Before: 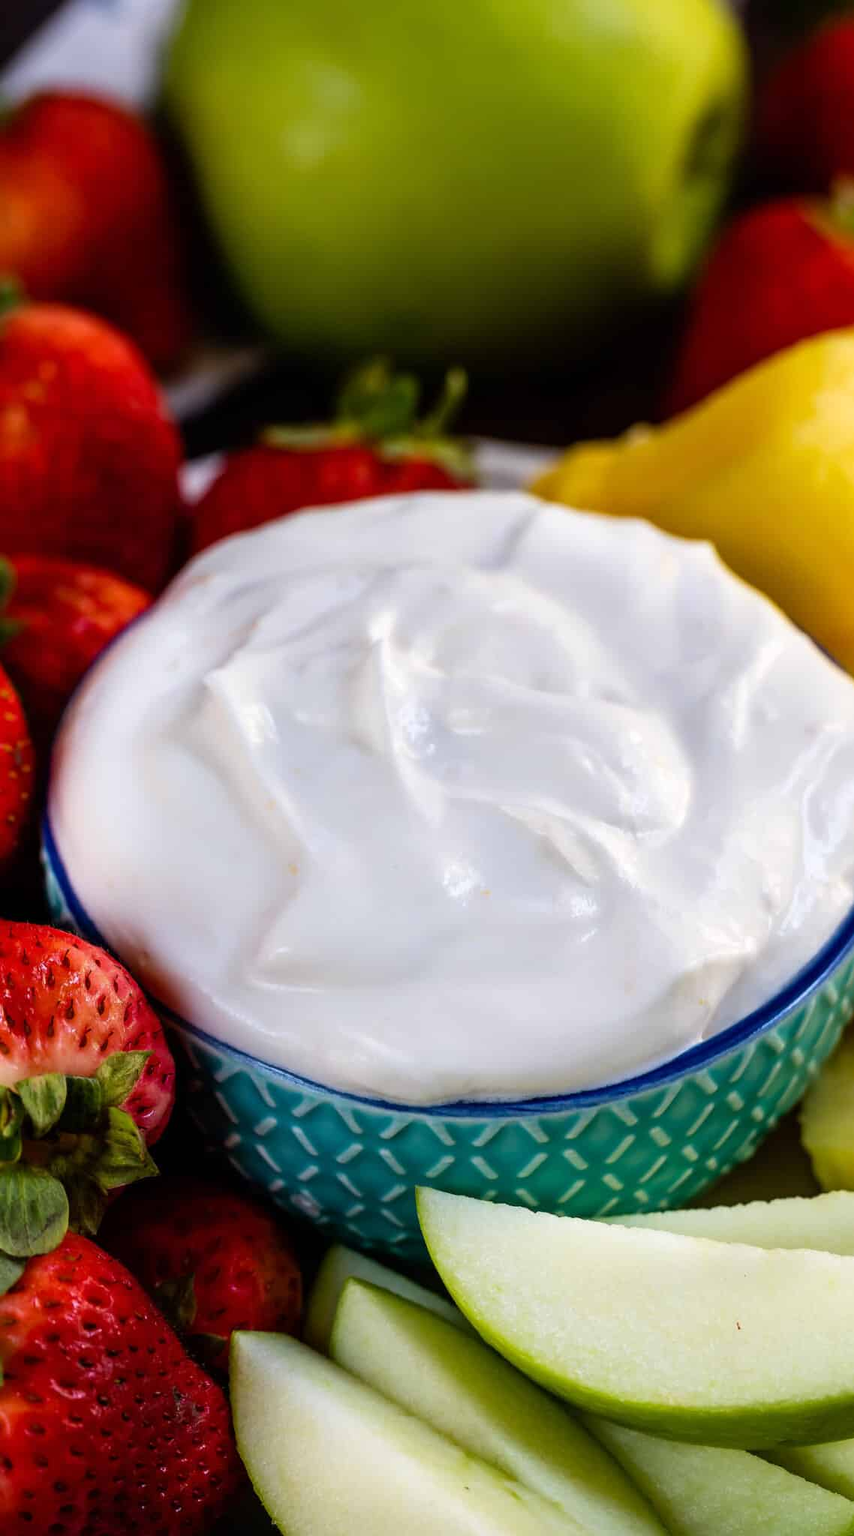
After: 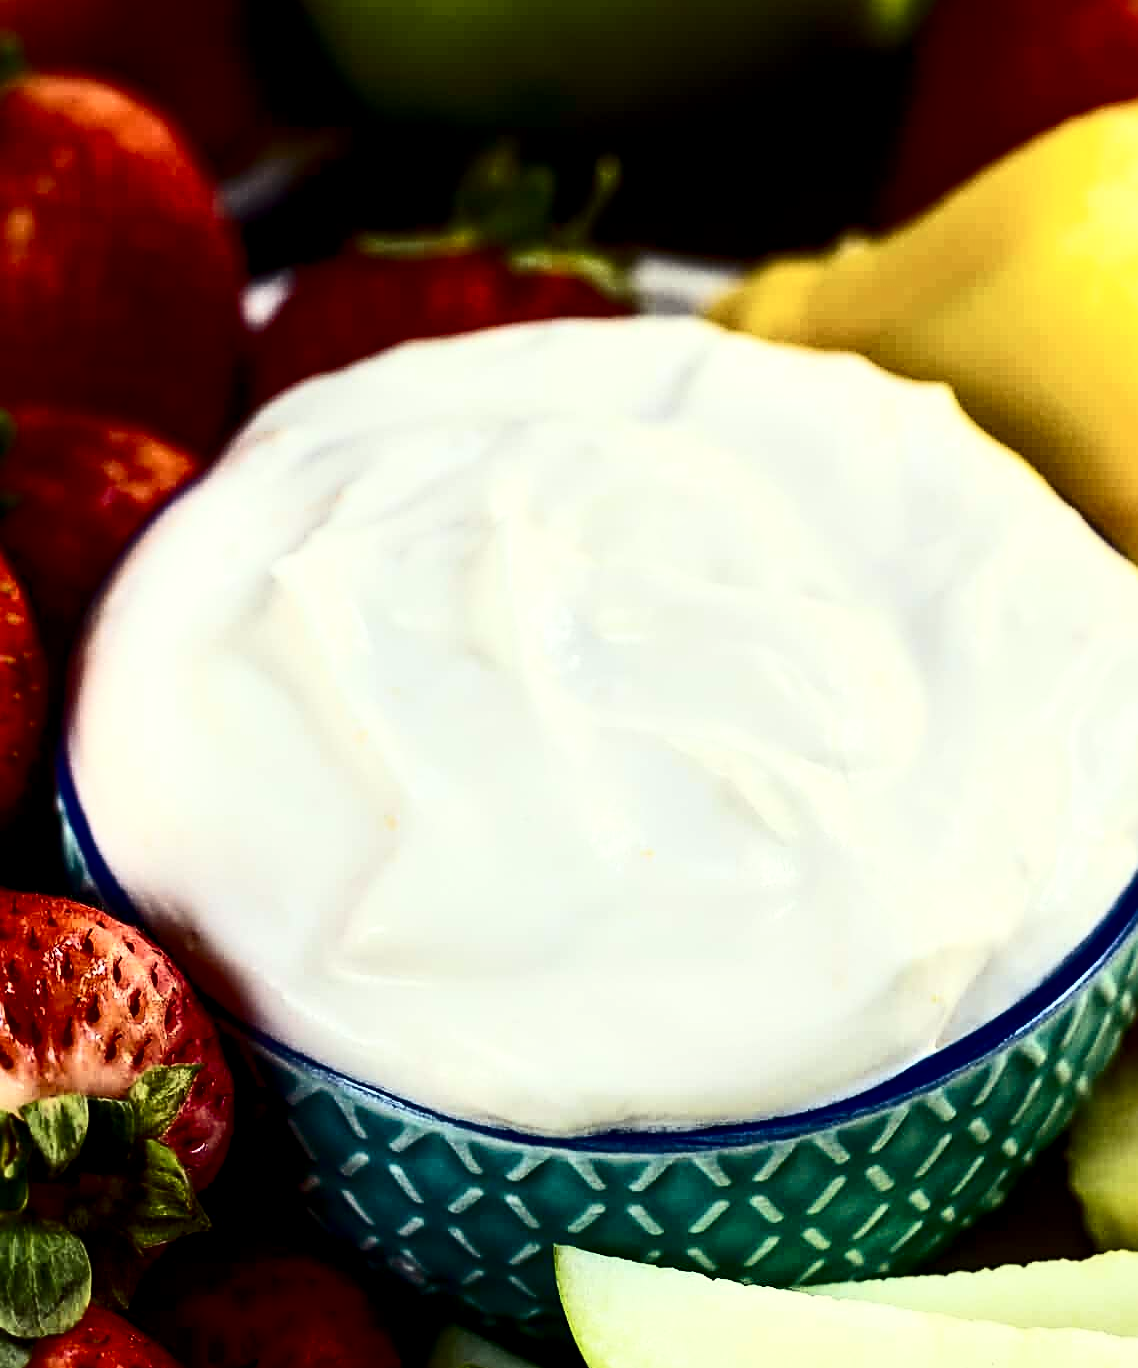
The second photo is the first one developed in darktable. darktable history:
crop: top 16.483%, bottom 16.704%
local contrast: highlights 105%, shadows 103%, detail 120%, midtone range 0.2
sharpen: amount 0.553
contrast brightness saturation: contrast 0.515, saturation -0.086
color correction: highlights a* -5.67, highlights b* 11.22
